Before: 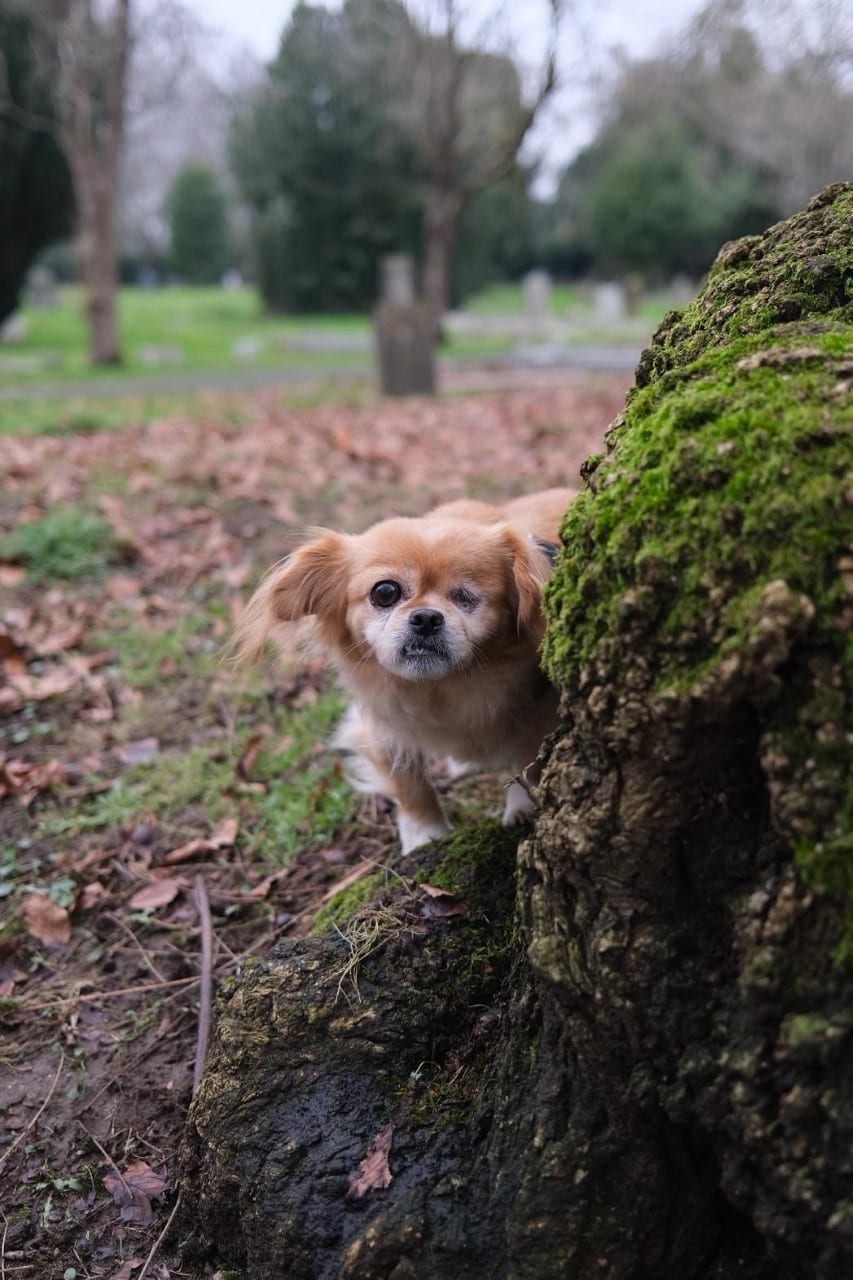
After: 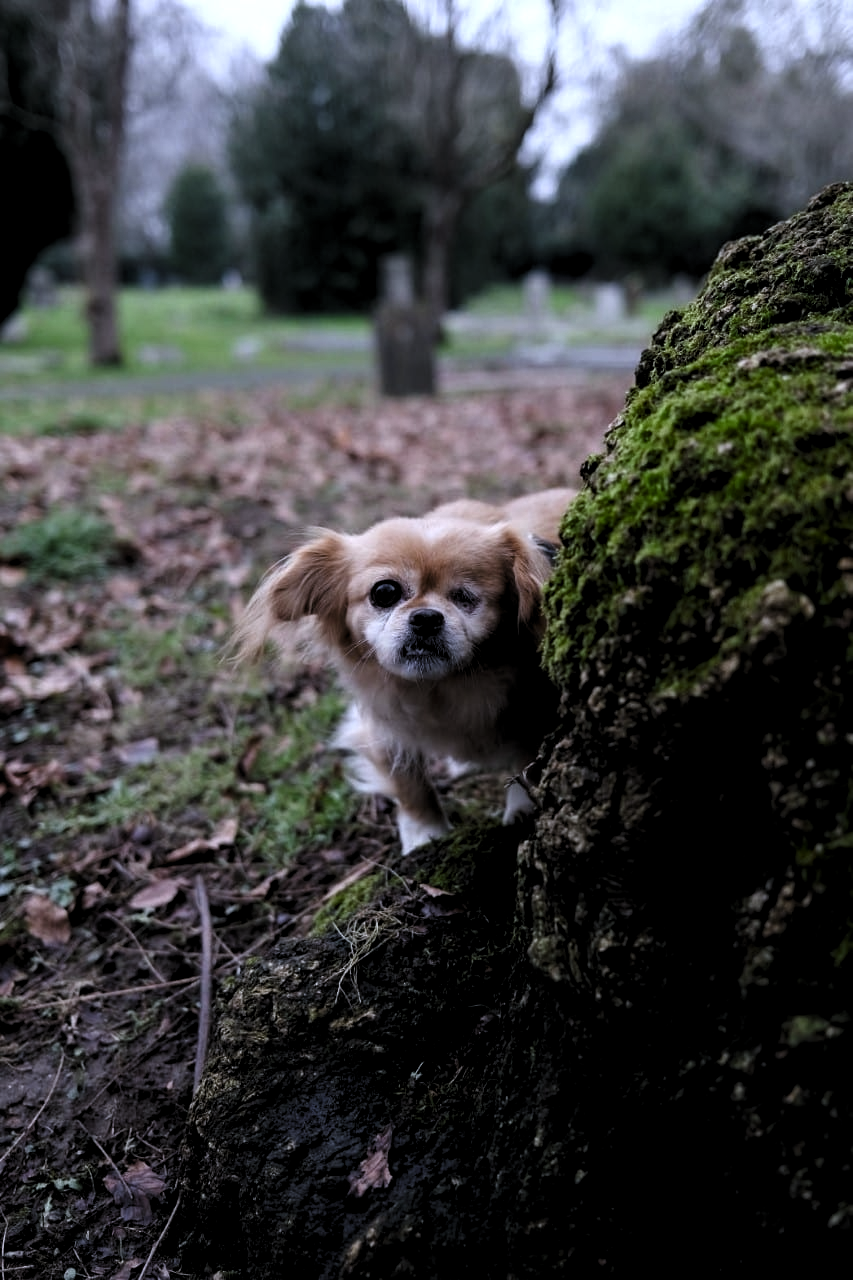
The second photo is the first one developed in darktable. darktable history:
levels: levels [0.129, 0.519, 0.867]
color balance rgb: shadows lift › luminance -10%, shadows lift › chroma 1%, shadows lift › hue 113°, power › luminance -15%, highlights gain › chroma 0.2%, highlights gain › hue 333°, global offset › luminance 0.5%, perceptual saturation grading › global saturation 20%, perceptual saturation grading › highlights -50%, perceptual saturation grading › shadows 25%, contrast -10%
white balance: red 0.931, blue 1.11
